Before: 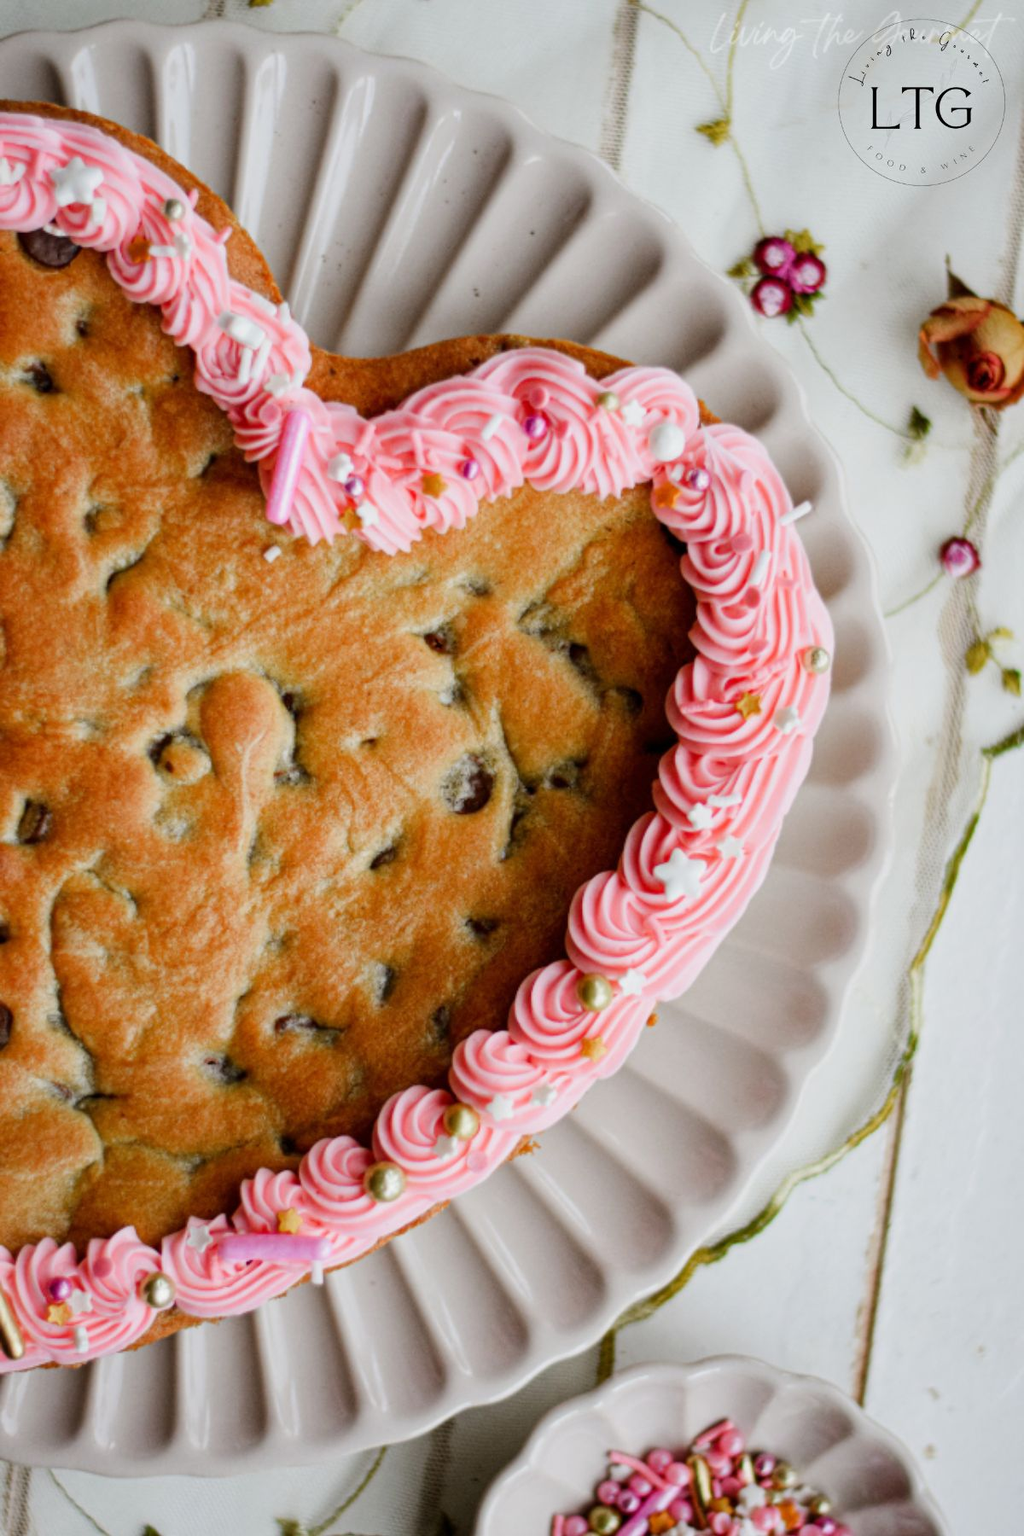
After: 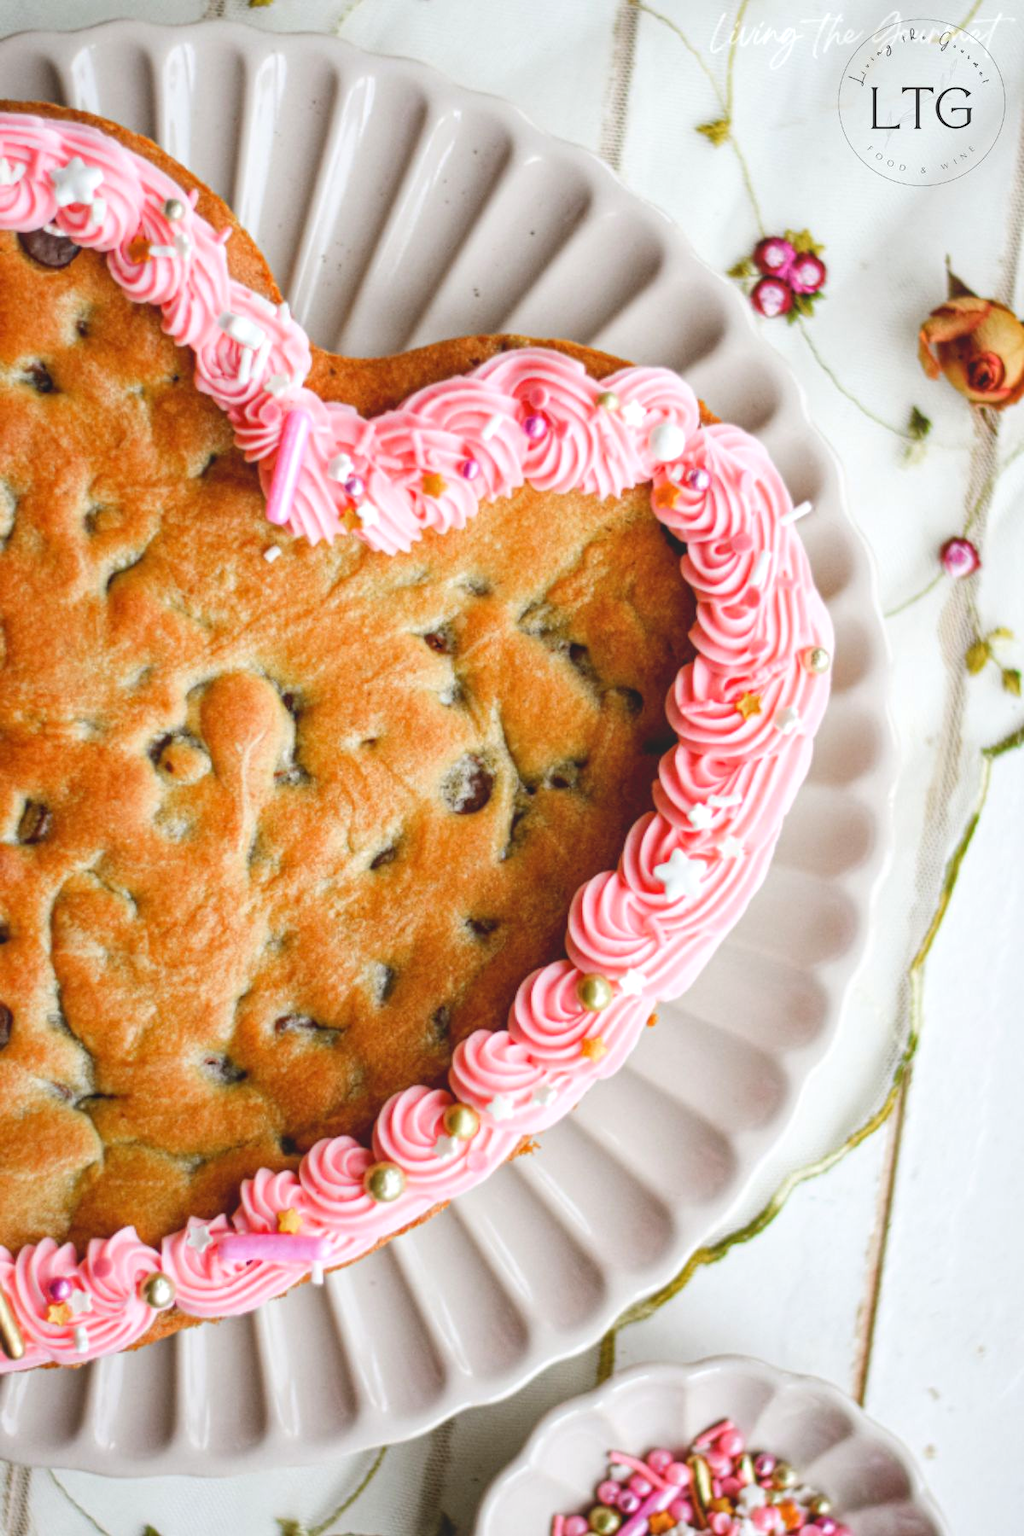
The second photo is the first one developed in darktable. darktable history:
exposure: black level correction 0.001, exposure 0.499 EV, compensate highlight preservation false
local contrast: highlights 47%, shadows 6%, detail 100%
